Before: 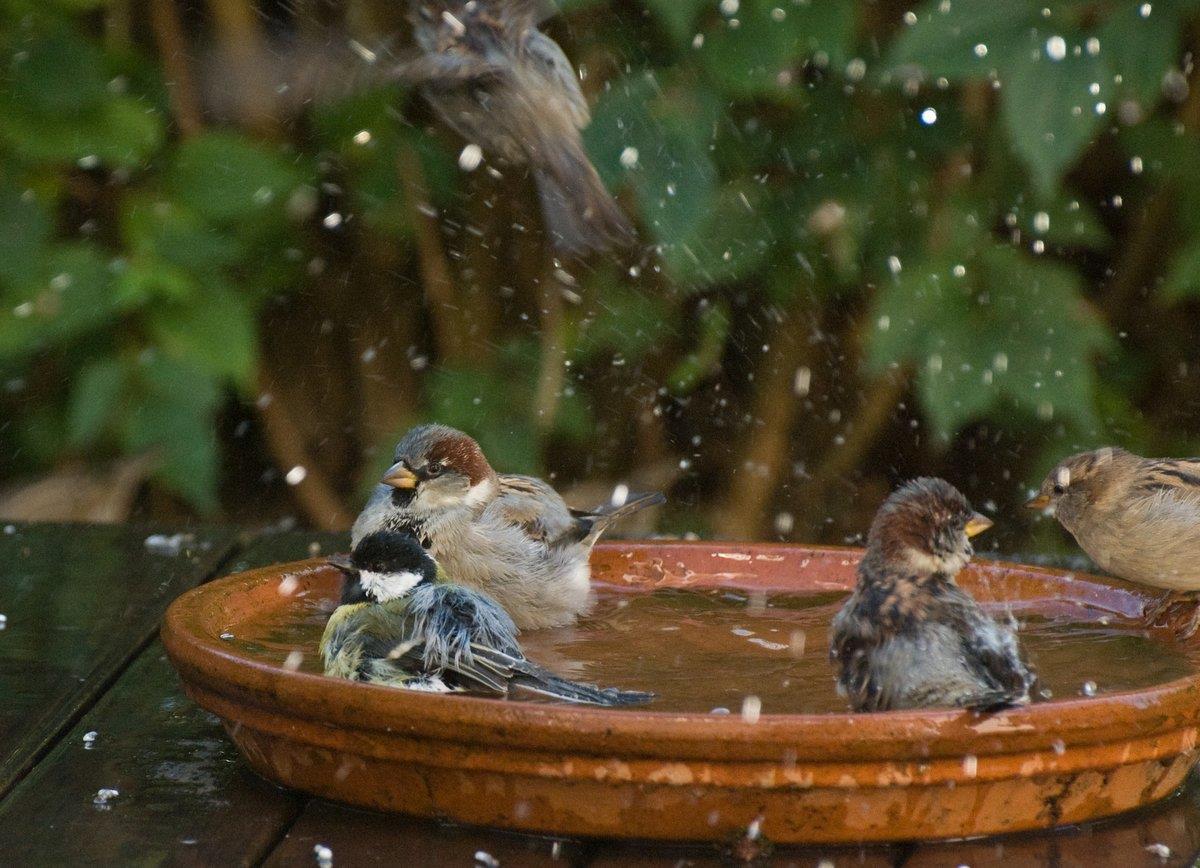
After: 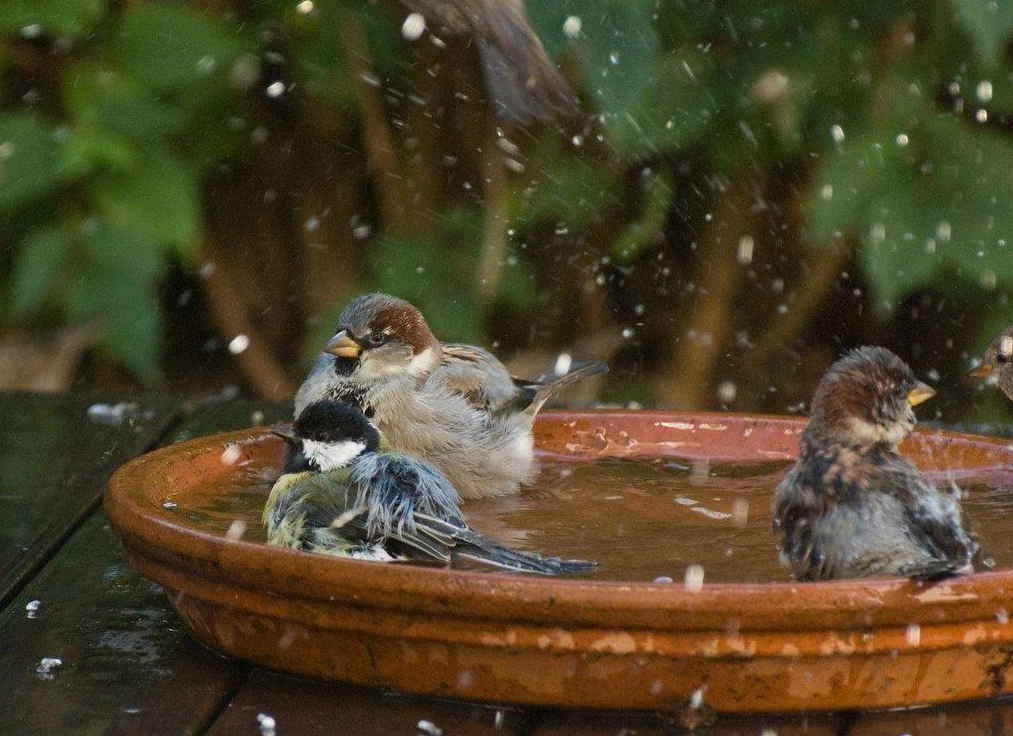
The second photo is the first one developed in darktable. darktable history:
tone equalizer: edges refinement/feathering 500, mask exposure compensation -1.57 EV, preserve details no
crop and rotate: left 4.811%, top 15.185%, right 10.715%
